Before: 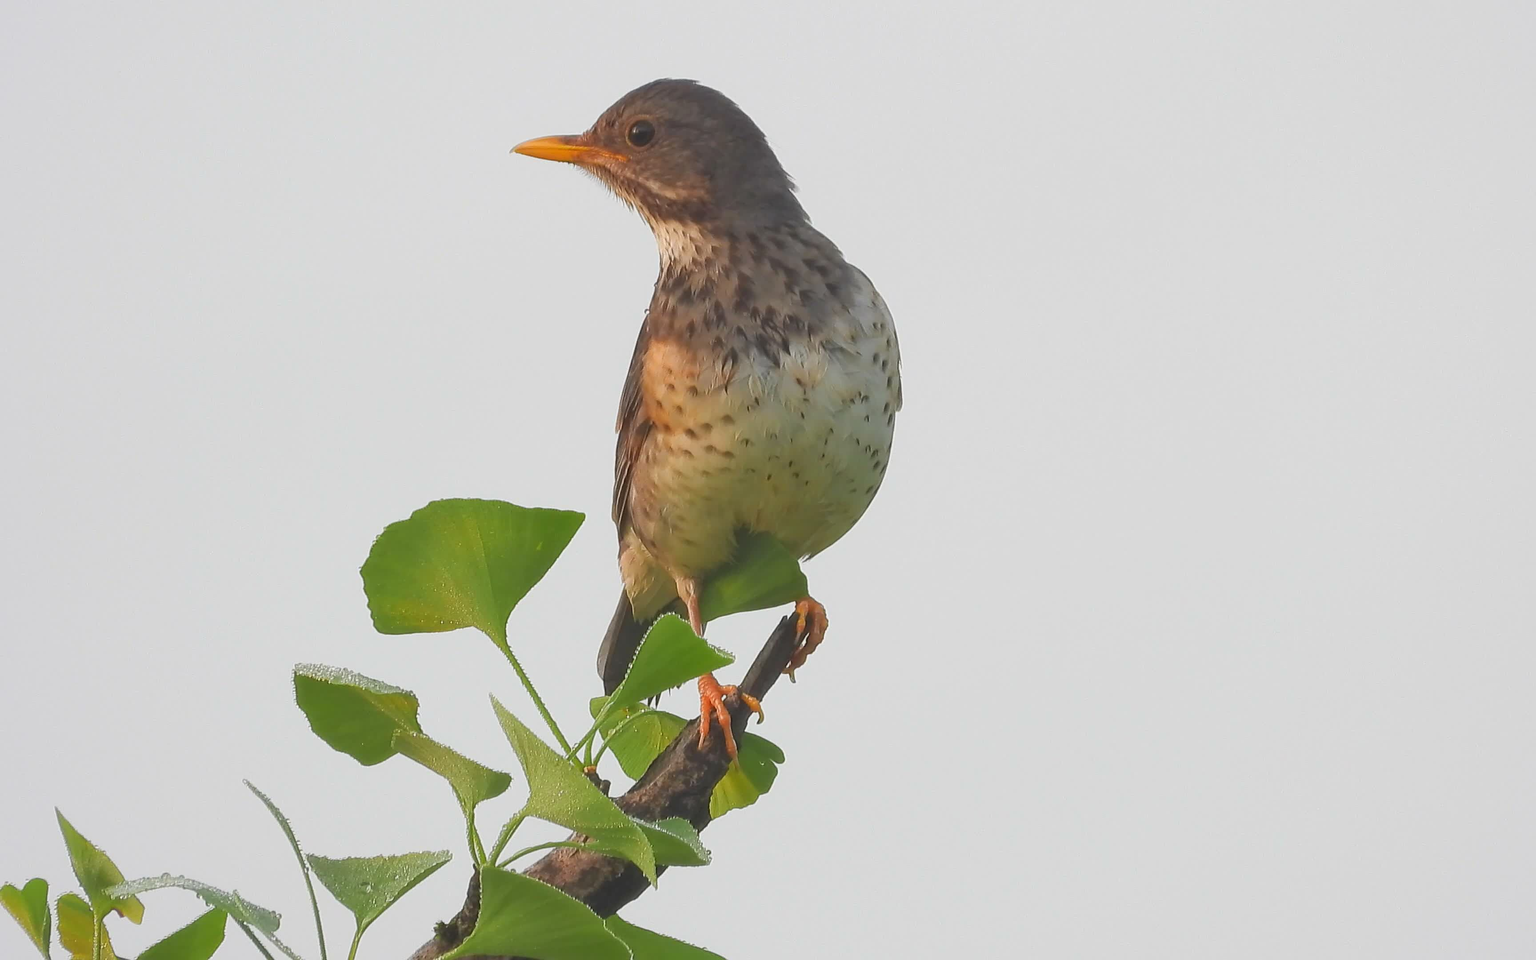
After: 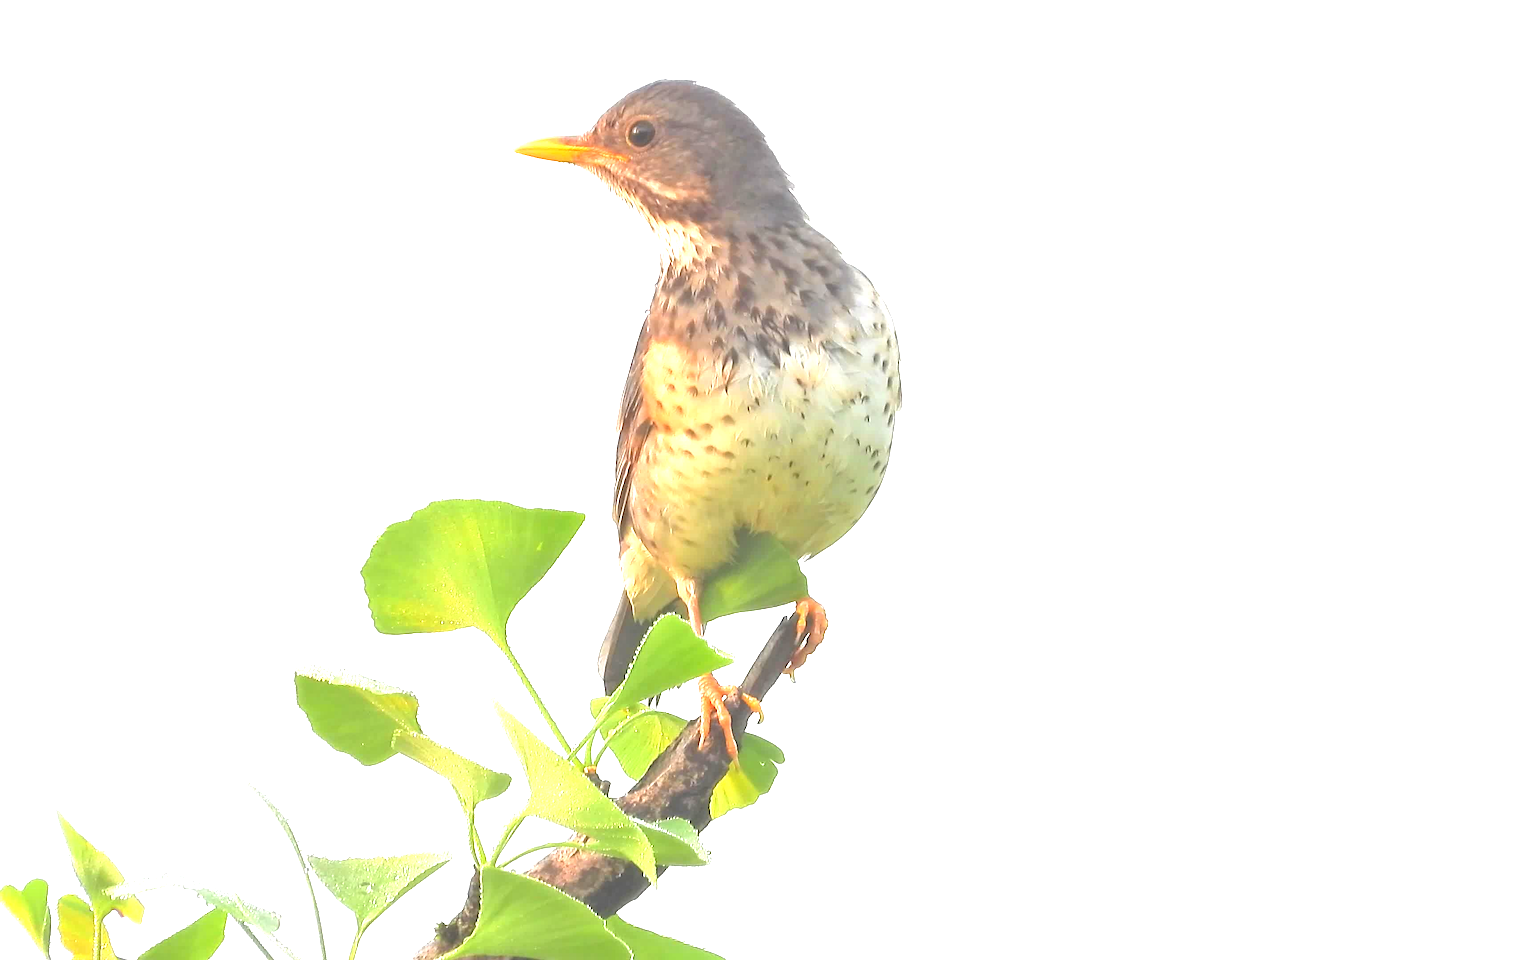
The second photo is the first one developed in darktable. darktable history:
exposure: black level correction 0, exposure 1.892 EV, compensate highlight preservation false
